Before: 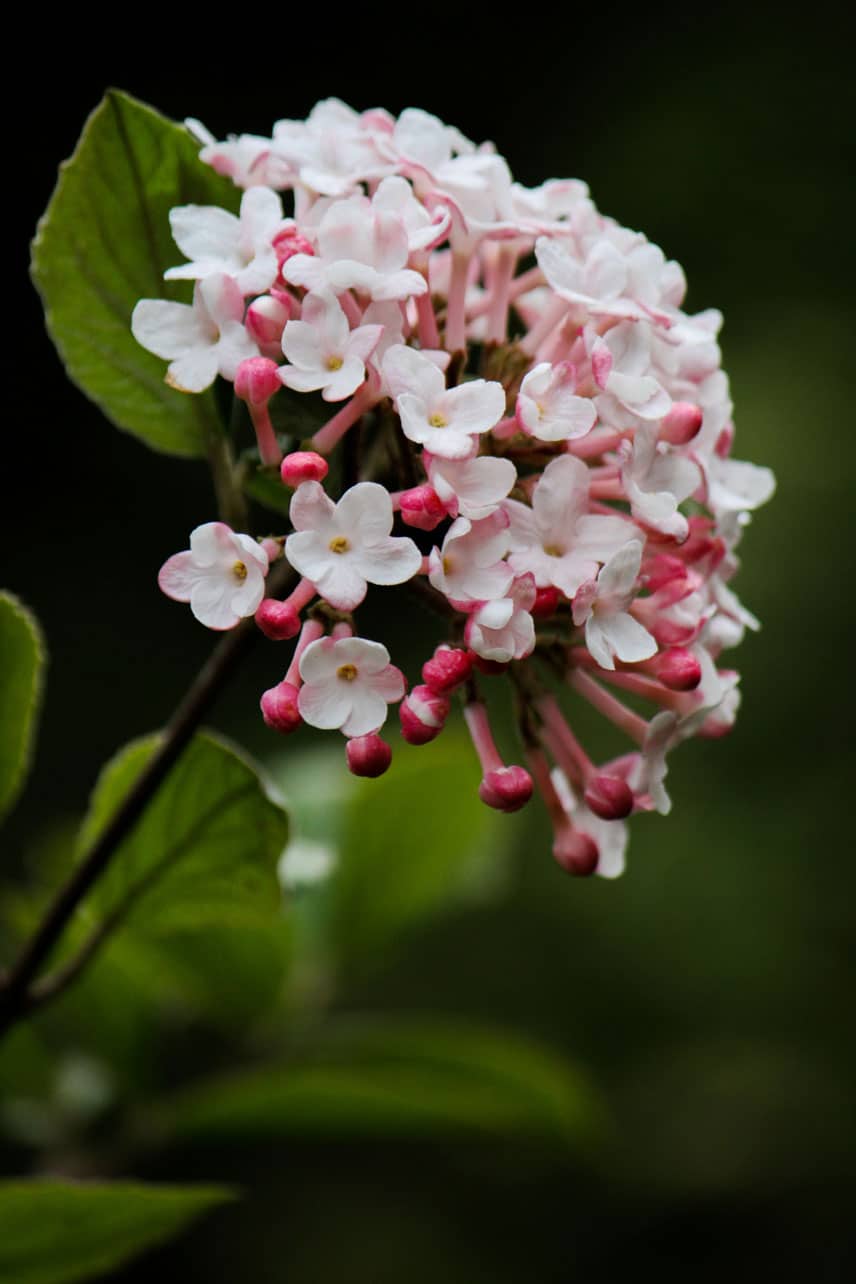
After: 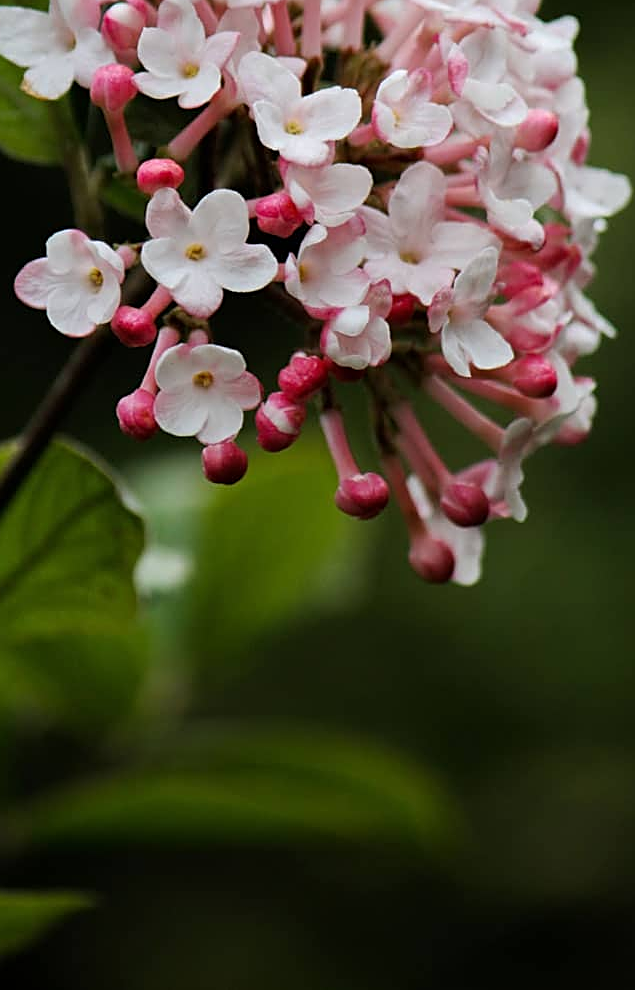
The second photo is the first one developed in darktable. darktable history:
sharpen: on, module defaults
crop: left 16.844%, top 22.869%, right 8.898%
